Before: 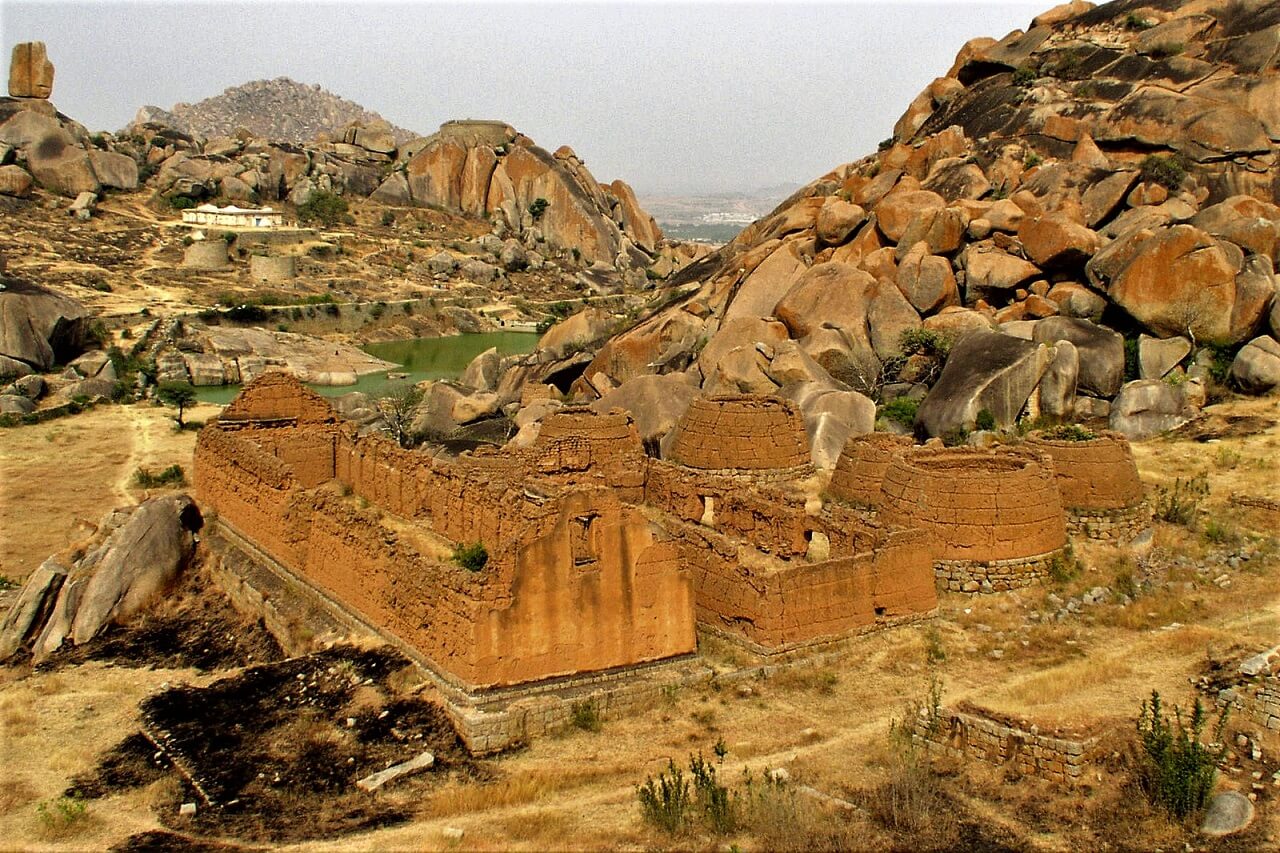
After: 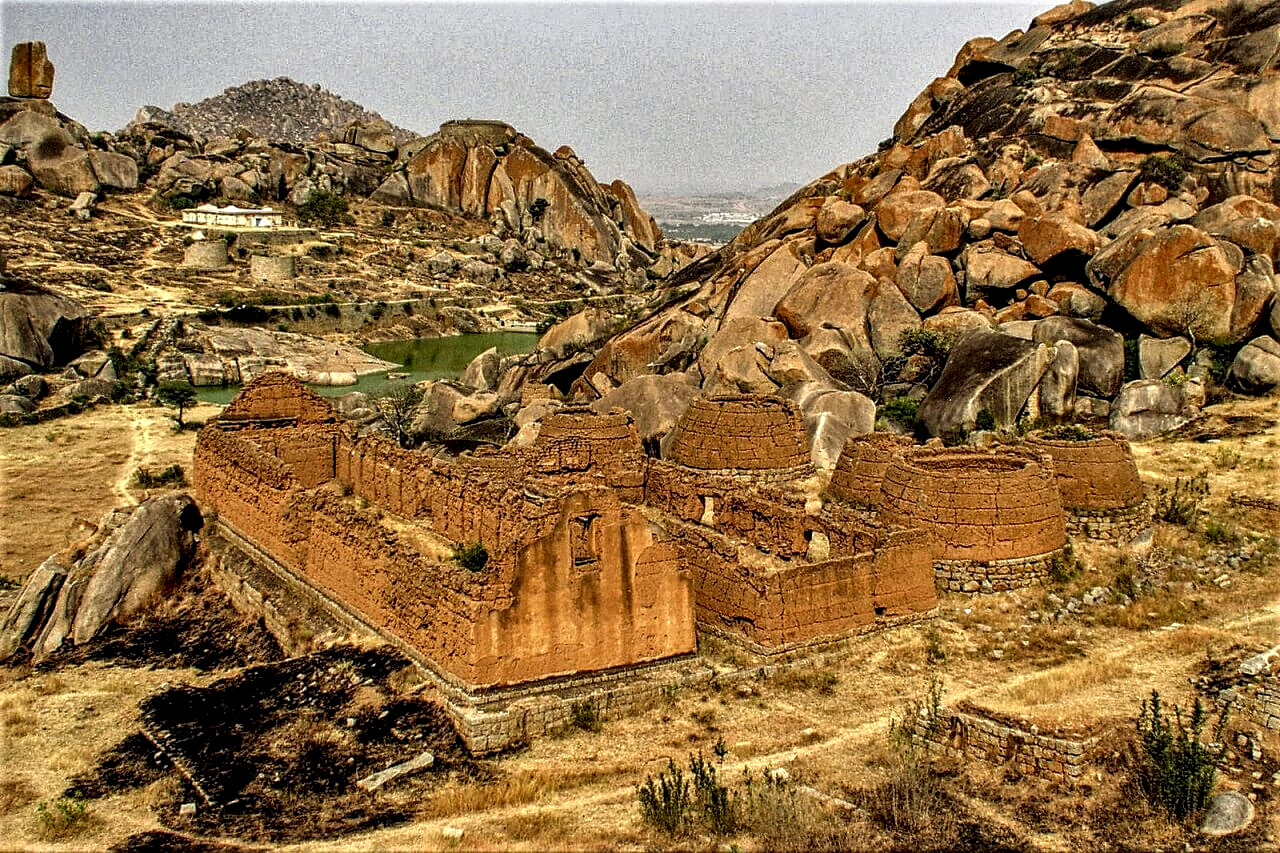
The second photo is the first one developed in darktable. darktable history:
sharpen: radius 2.529, amount 0.323
local contrast: highlights 12%, shadows 38%, detail 183%, midtone range 0.471
shadows and highlights: shadows color adjustment 97.66%, soften with gaussian
exposure: exposure -0.048 EV
